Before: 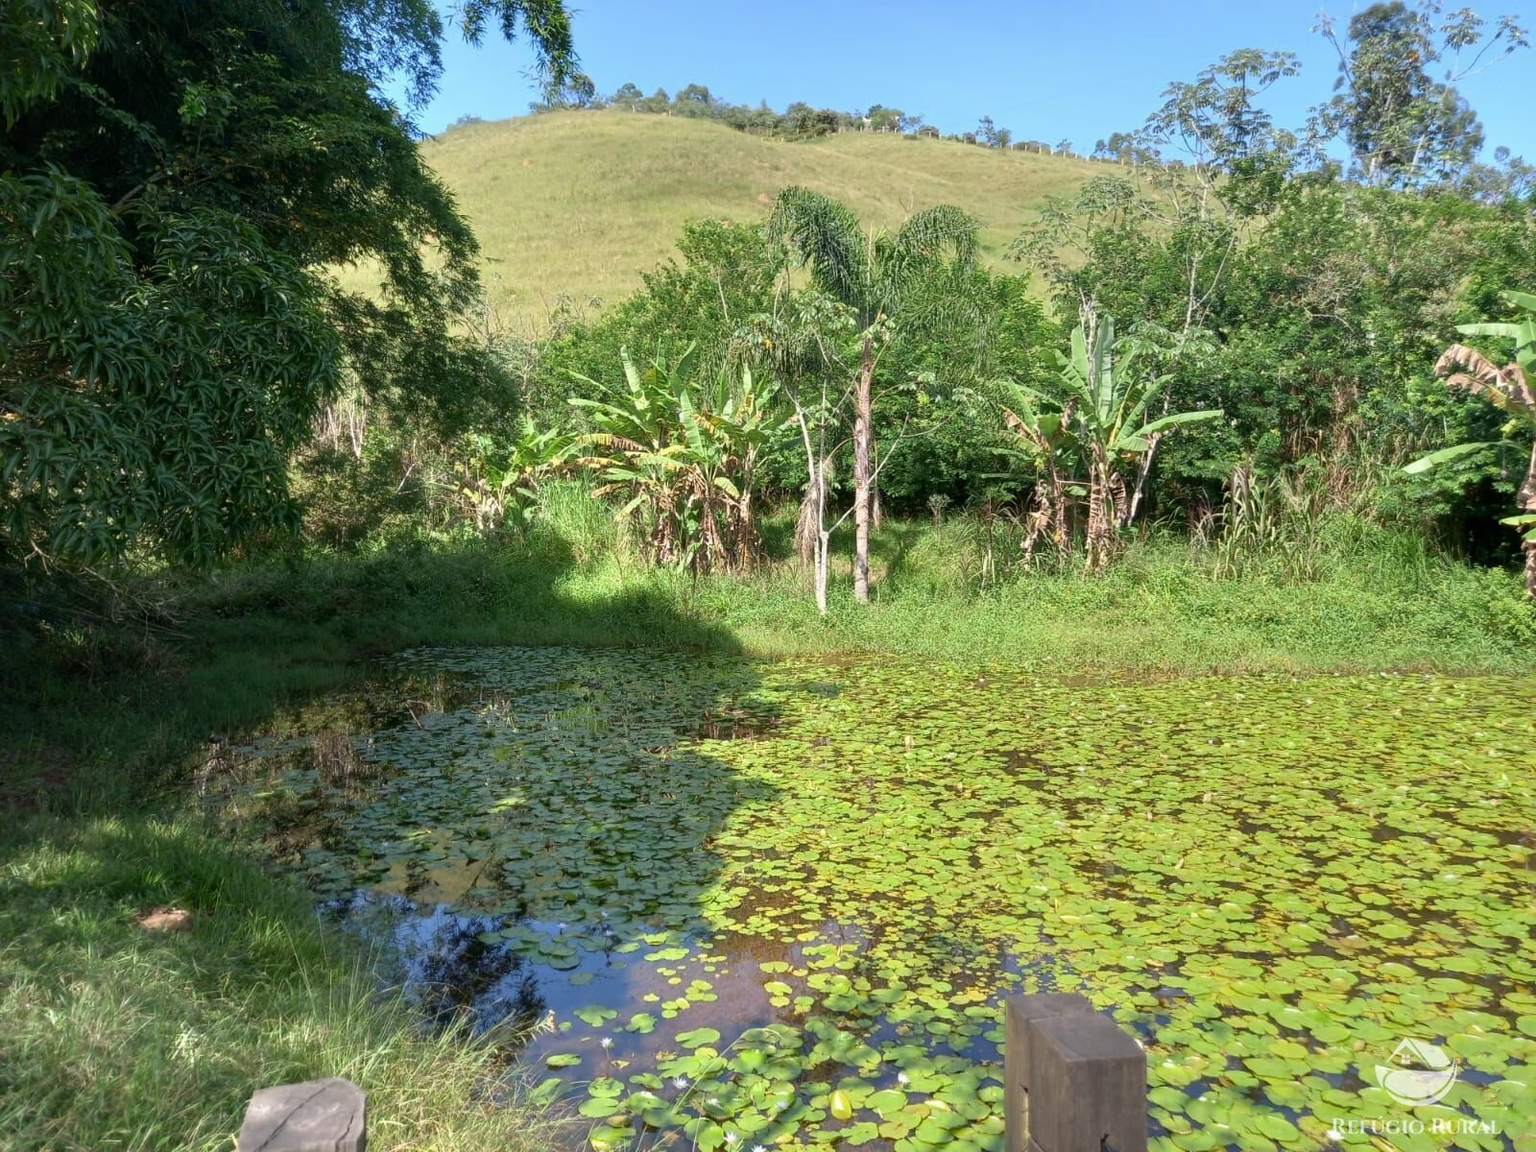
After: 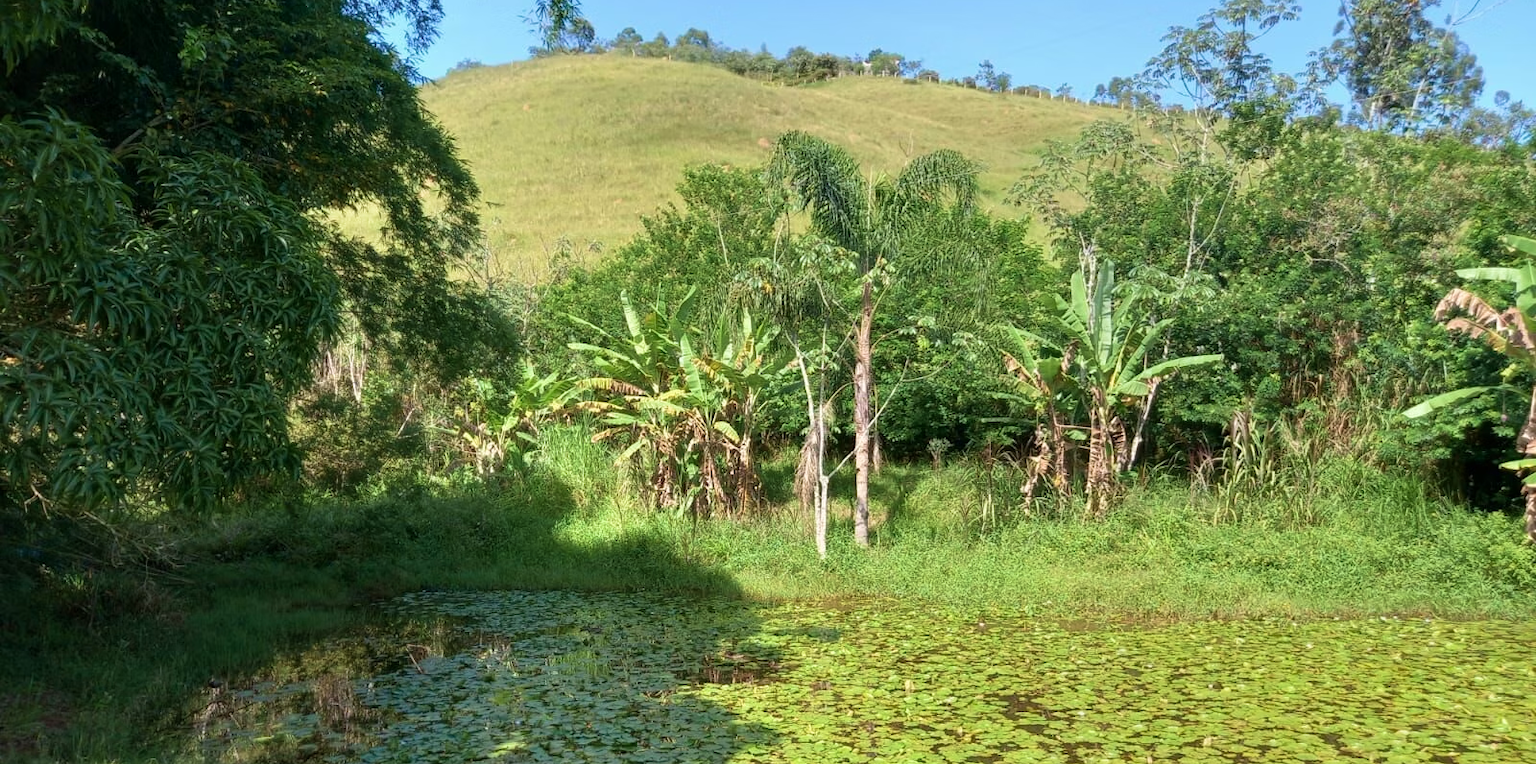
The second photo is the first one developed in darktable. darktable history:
crop and rotate: top 4.843%, bottom 28.798%
velvia: on, module defaults
